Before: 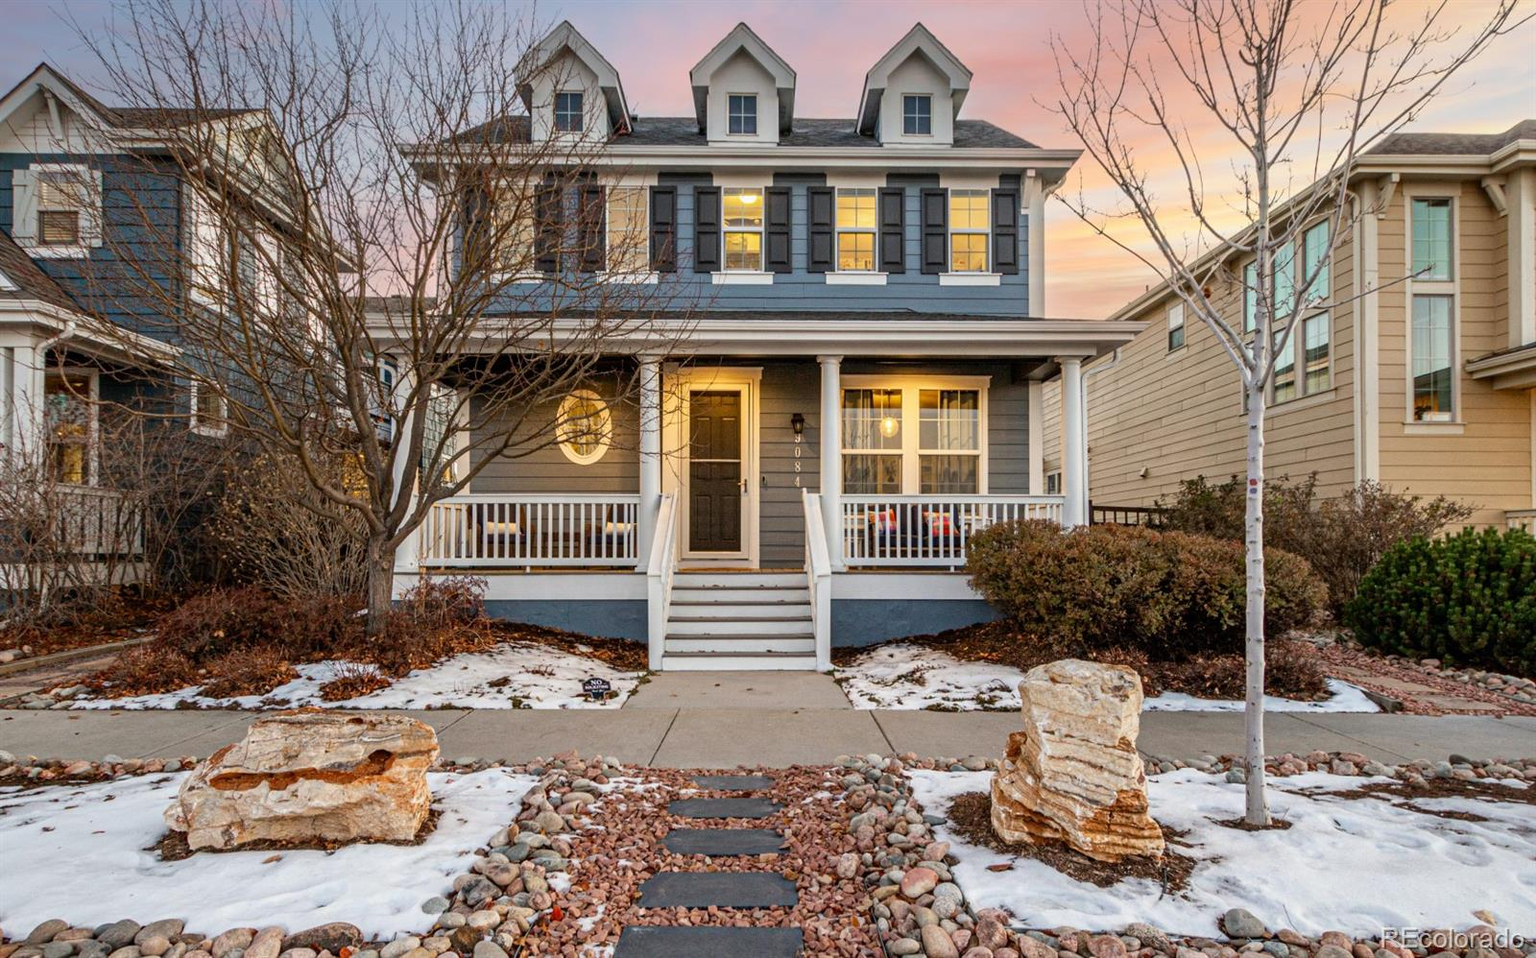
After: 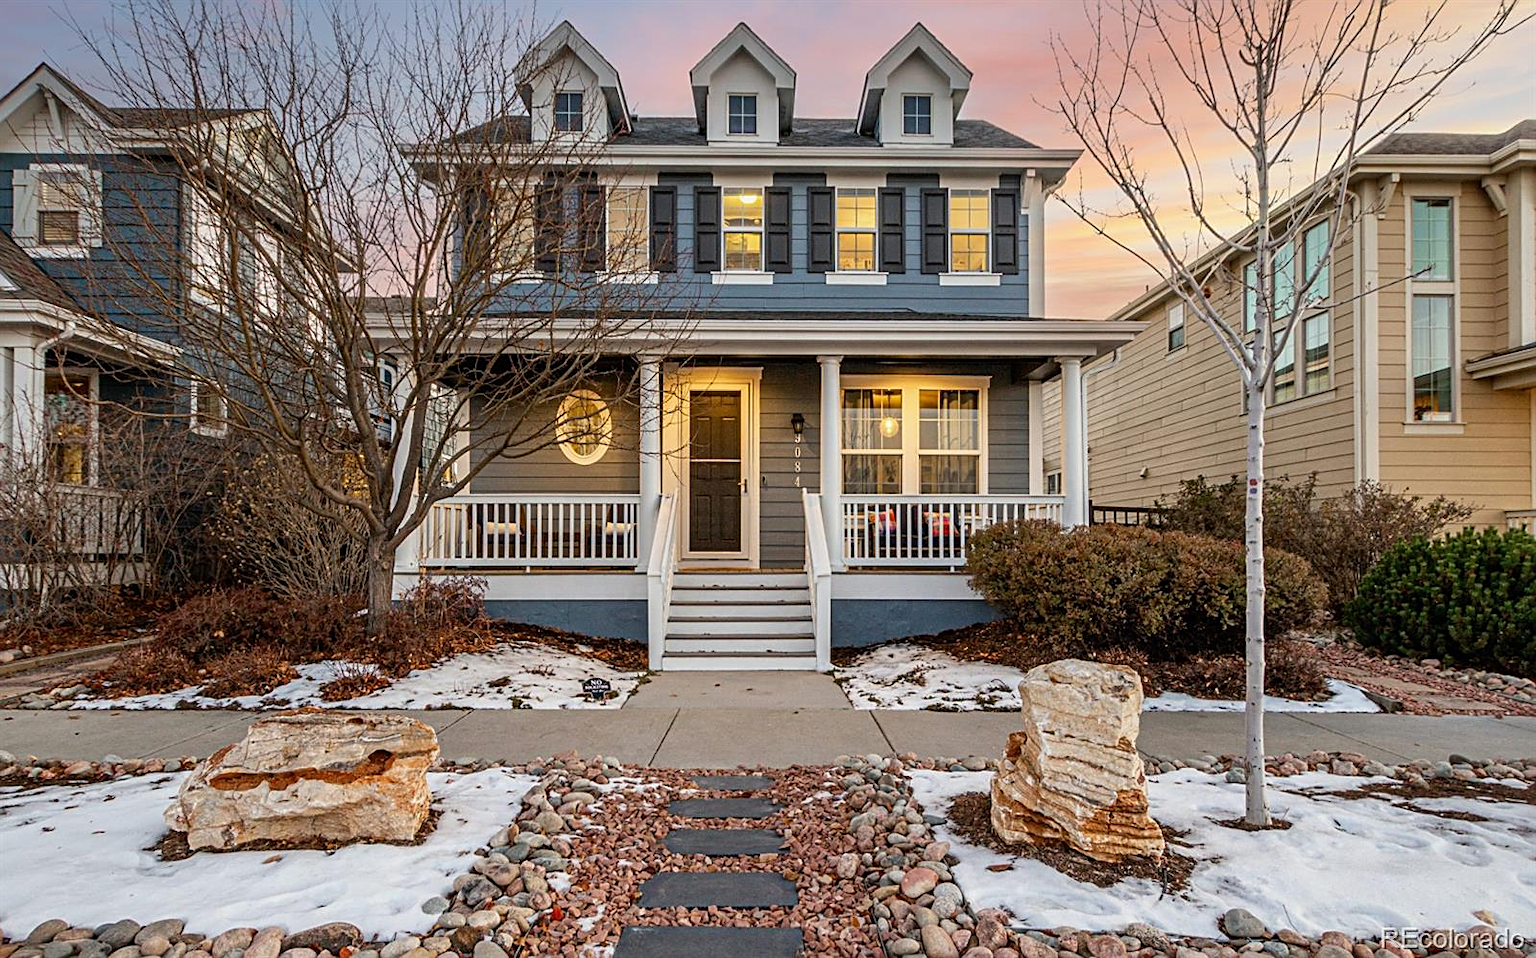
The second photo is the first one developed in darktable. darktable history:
exposure: exposure -0.064 EV, compensate highlight preservation false
sharpen: radius 1.967
